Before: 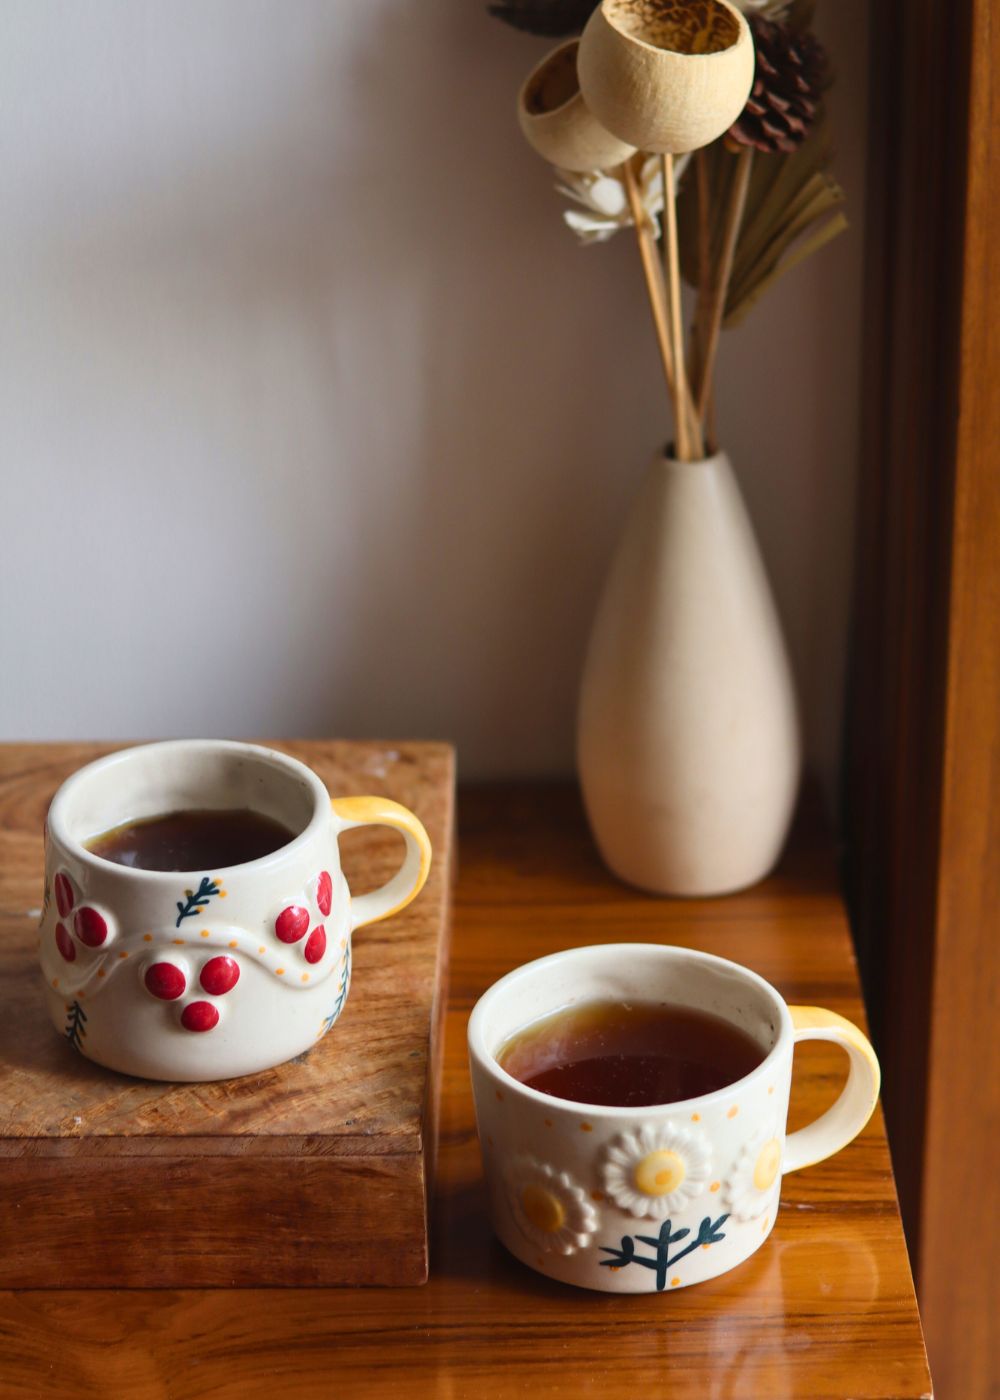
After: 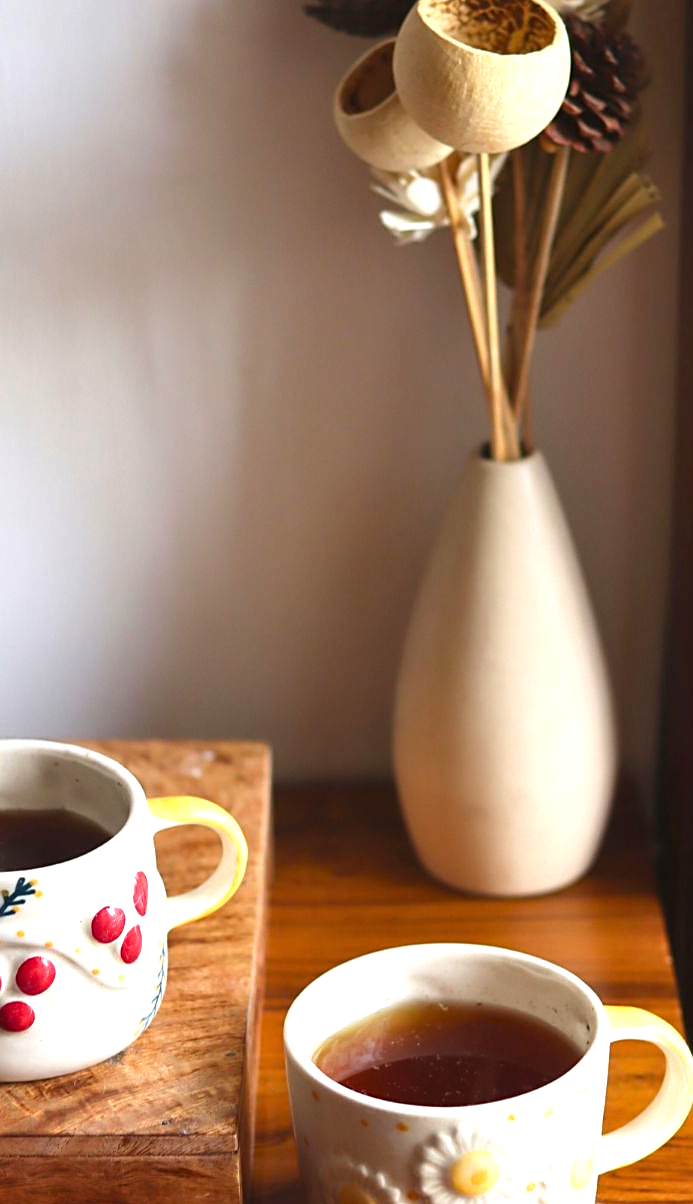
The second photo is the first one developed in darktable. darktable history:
exposure: exposure 0.781 EV, compensate highlight preservation false
sharpen: on, module defaults
crop: left 18.479%, right 12.2%, bottom 13.971%
